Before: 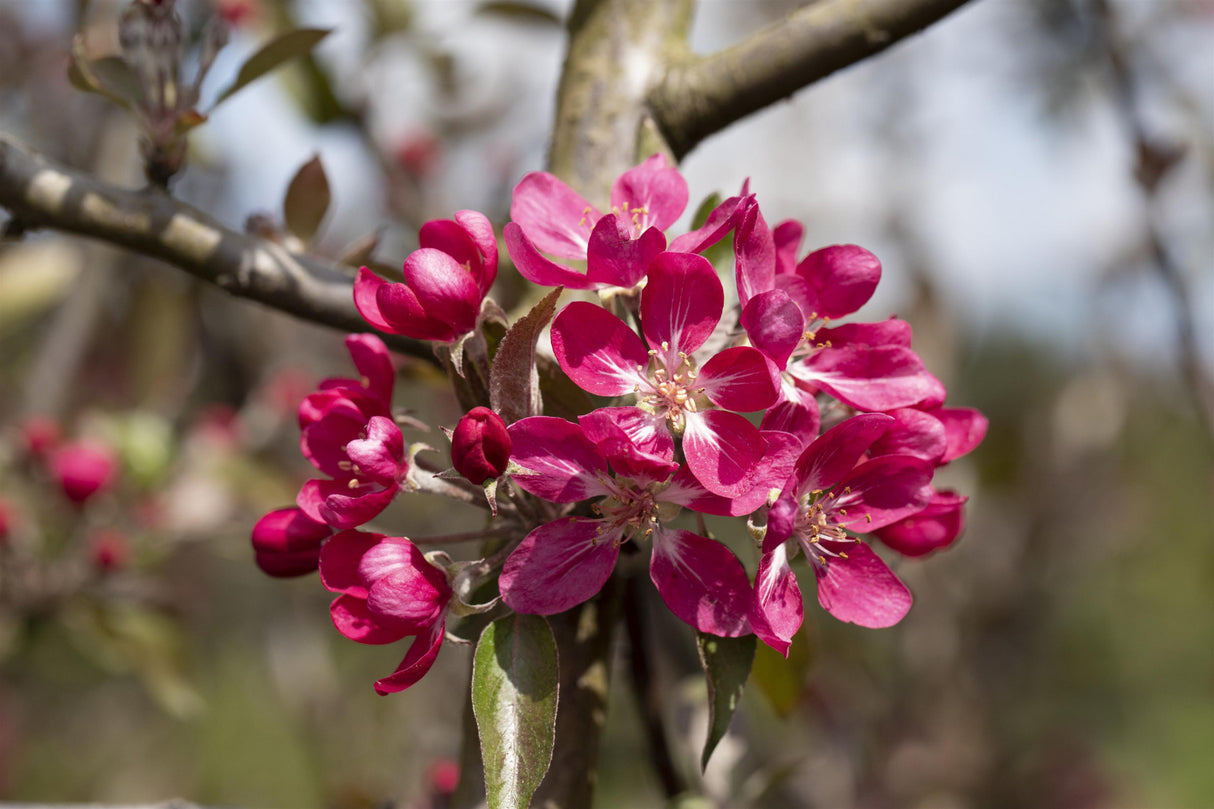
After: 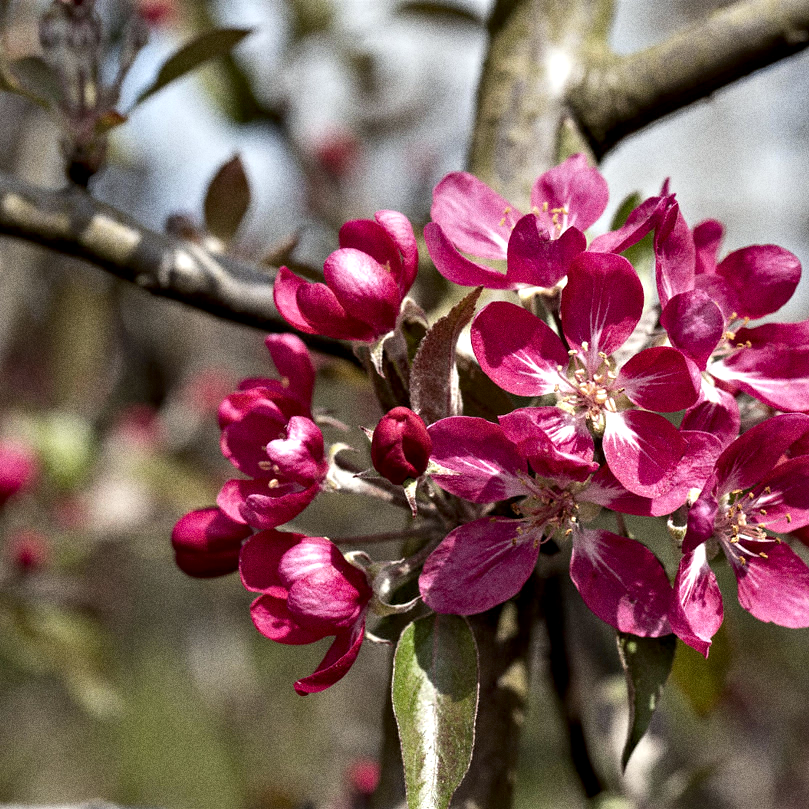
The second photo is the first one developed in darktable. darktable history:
crop and rotate: left 6.617%, right 26.717%
white balance: red 0.978, blue 0.999
grain: coarseness 0.09 ISO, strength 40%
contrast equalizer: y [[0.601, 0.6, 0.598, 0.598, 0.6, 0.601], [0.5 ×6], [0.5 ×6], [0 ×6], [0 ×6]]
